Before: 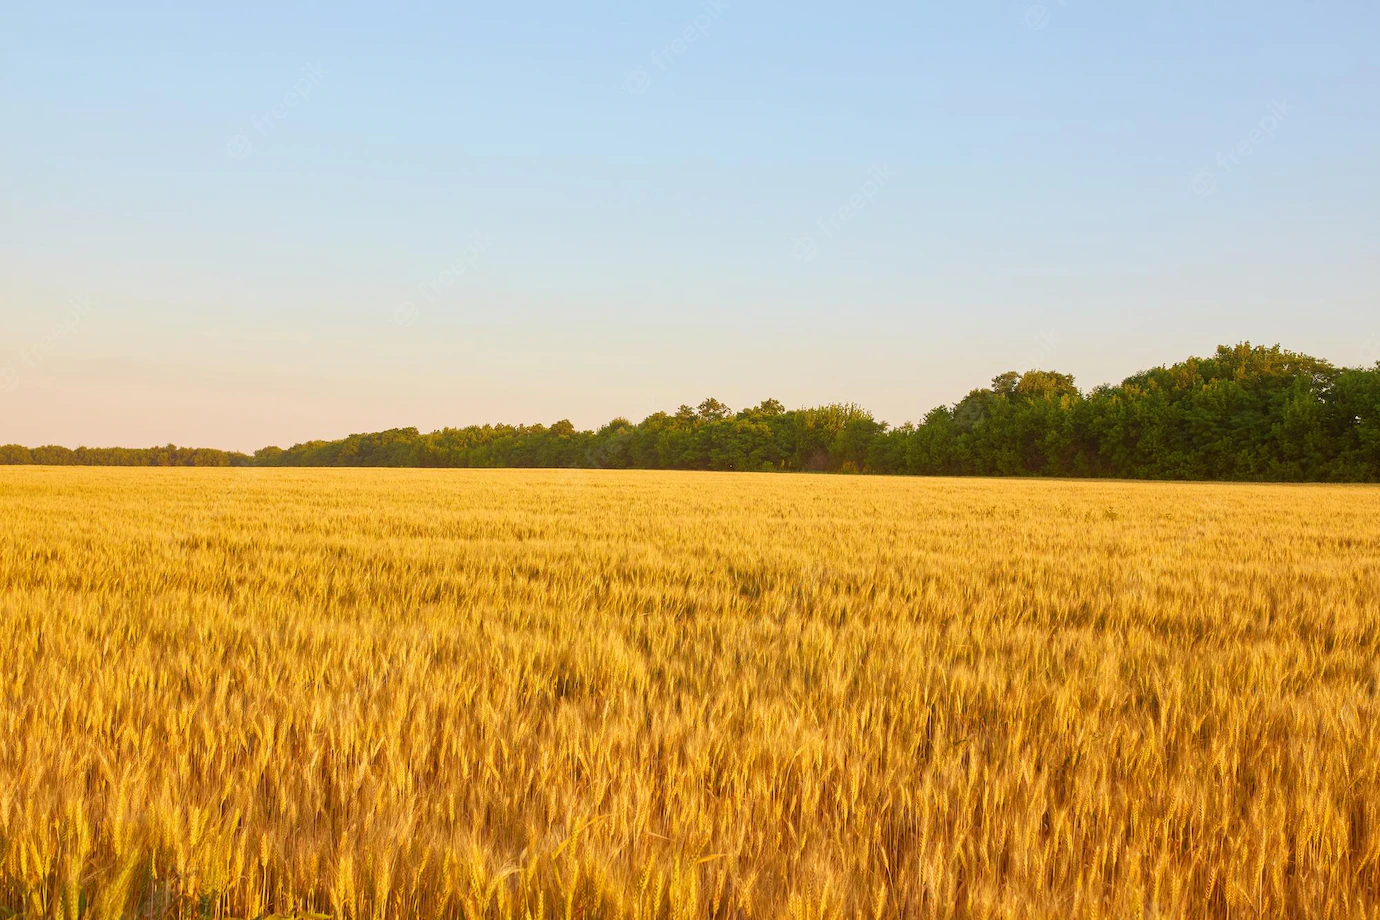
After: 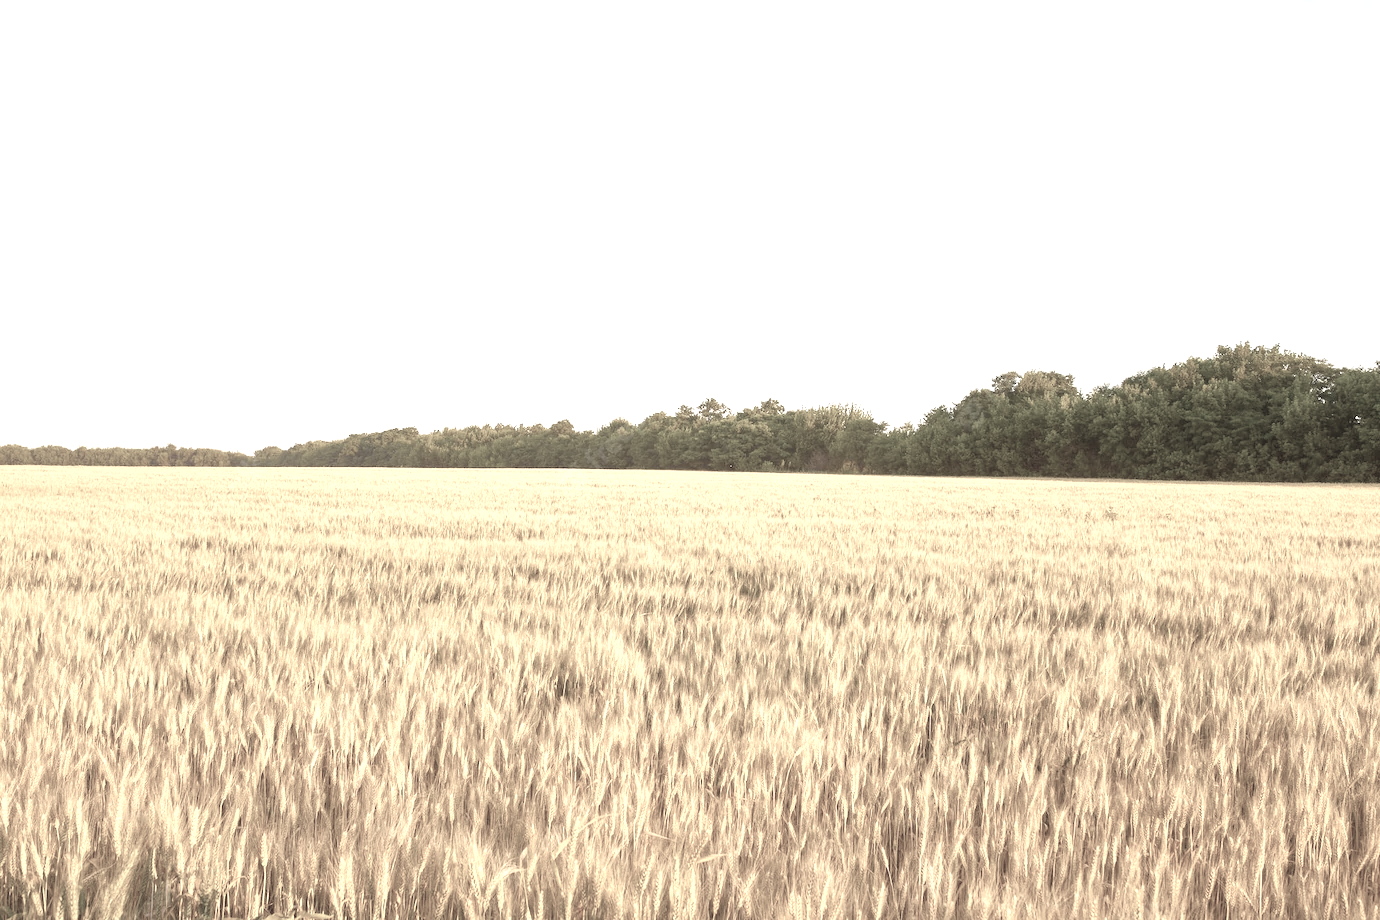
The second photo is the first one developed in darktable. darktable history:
levels: levels [0, 0.435, 0.917]
color balance rgb: perceptual saturation grading › global saturation 20%, global vibrance 20%
color correction: saturation 0.2
exposure: exposure 0.636 EV, compensate highlight preservation false
